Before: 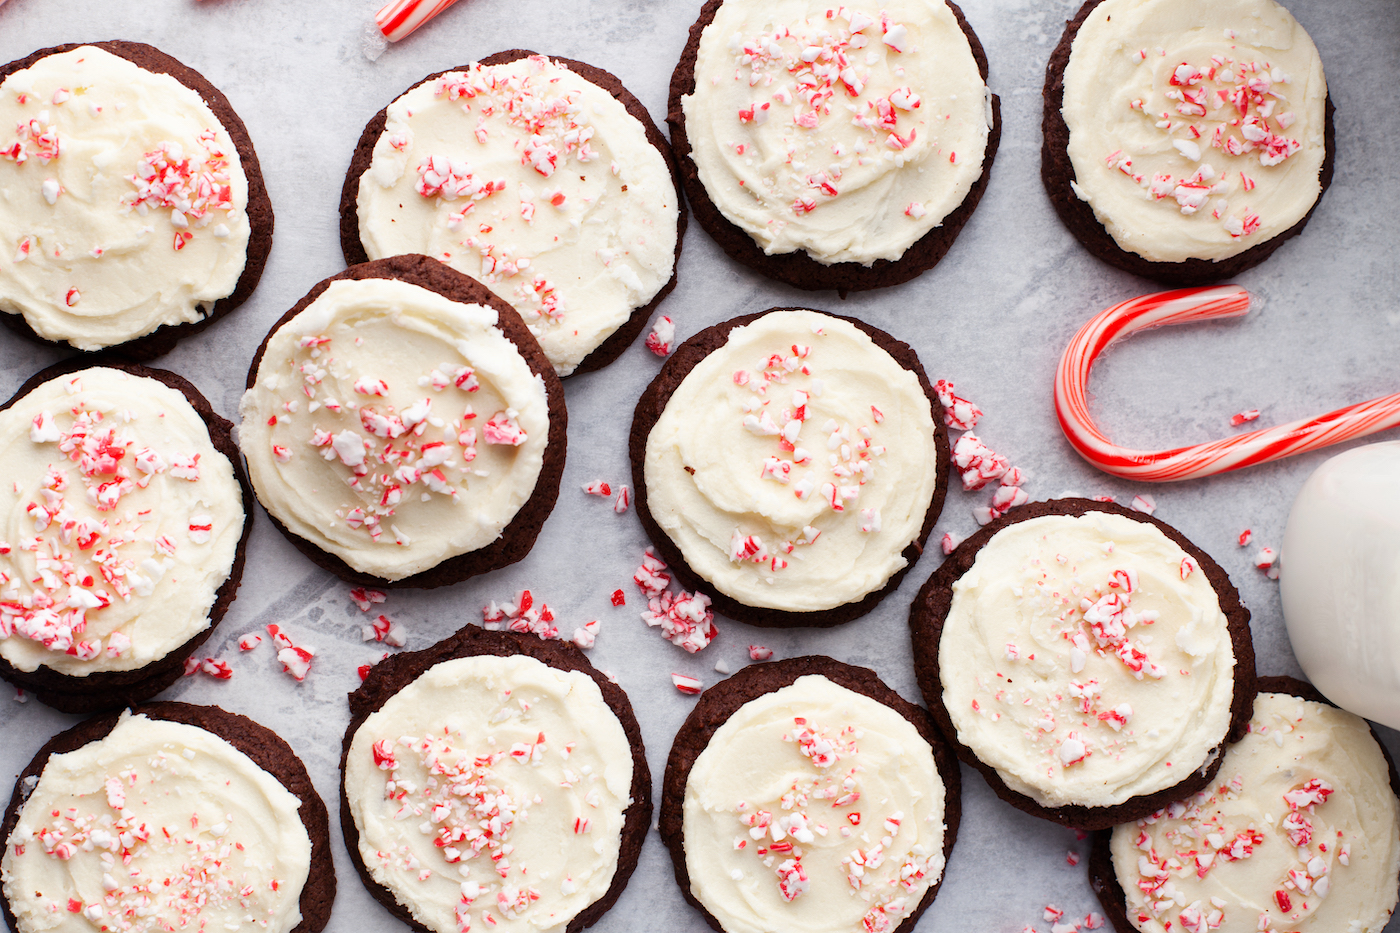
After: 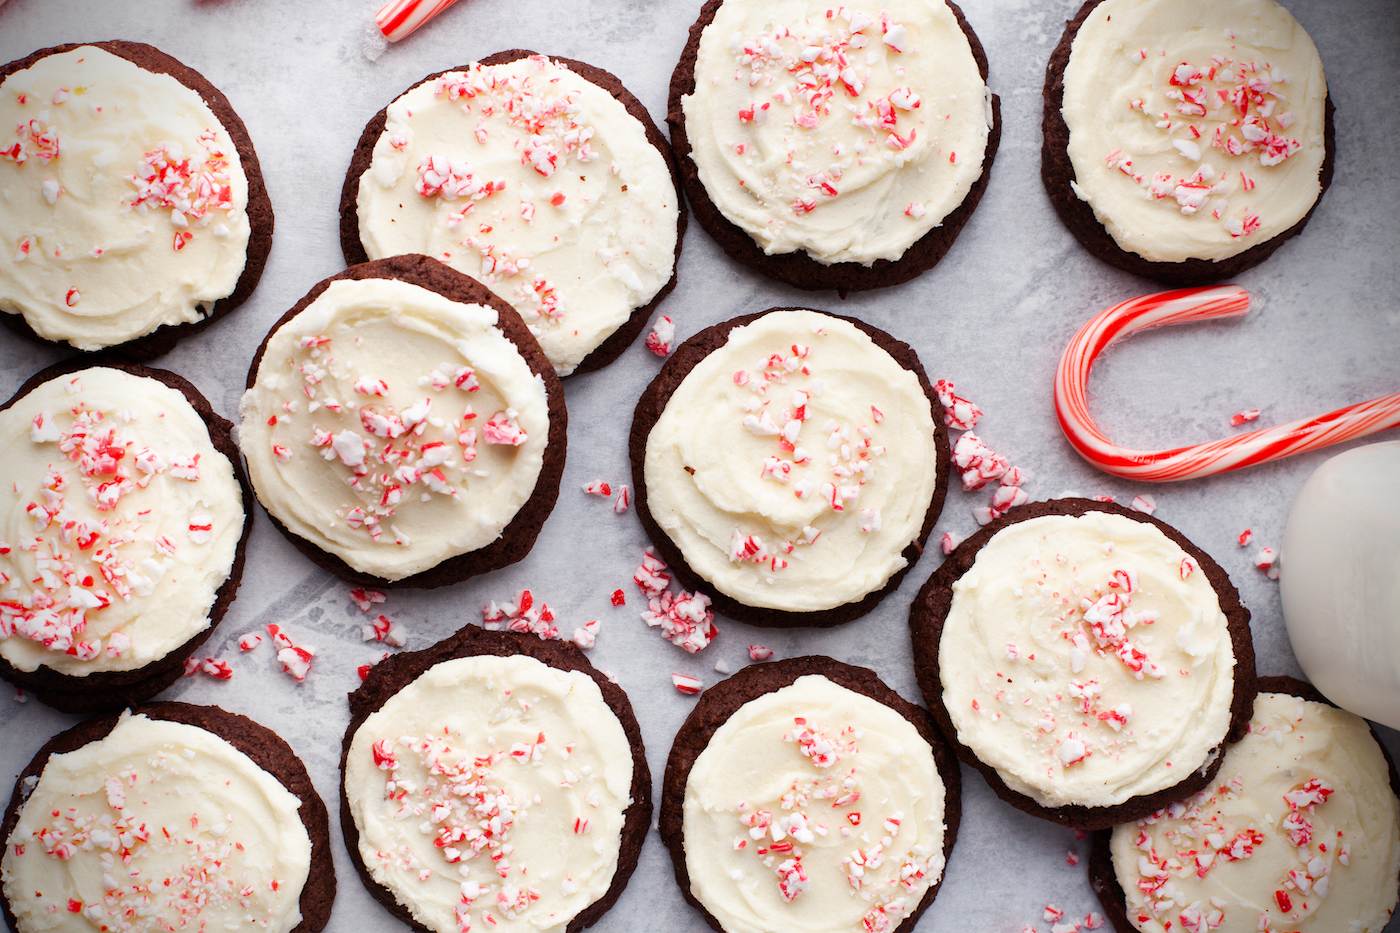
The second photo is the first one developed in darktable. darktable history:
vignetting: fall-off radius 60.89%, brightness -0.996, saturation 0.493
